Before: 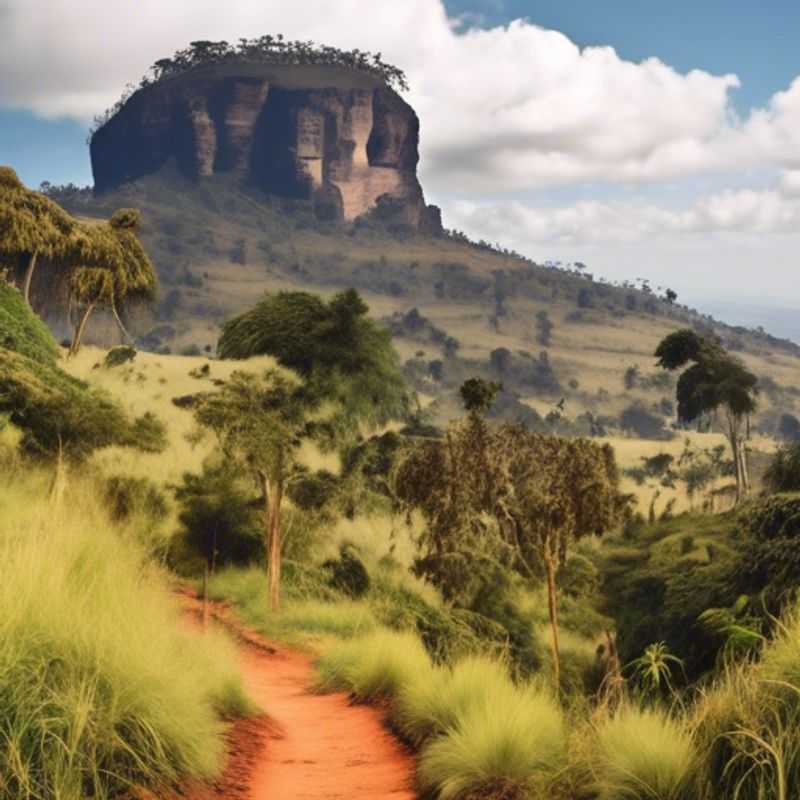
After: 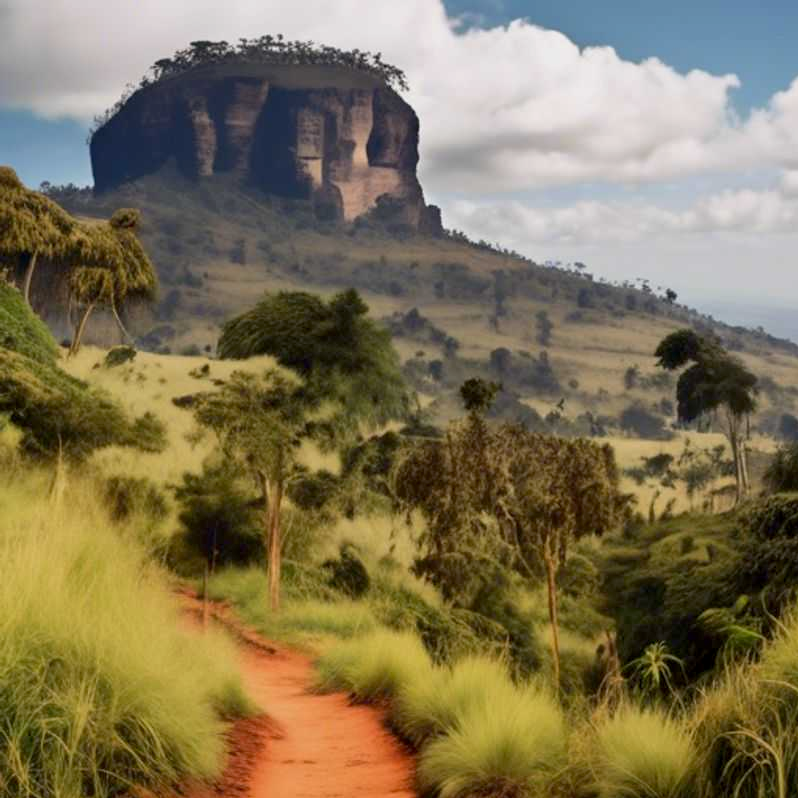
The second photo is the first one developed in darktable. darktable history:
crop: top 0.05%, bottom 0.098%
exposure: black level correction 0.006, exposure -0.226 EV, compensate highlight preservation false
